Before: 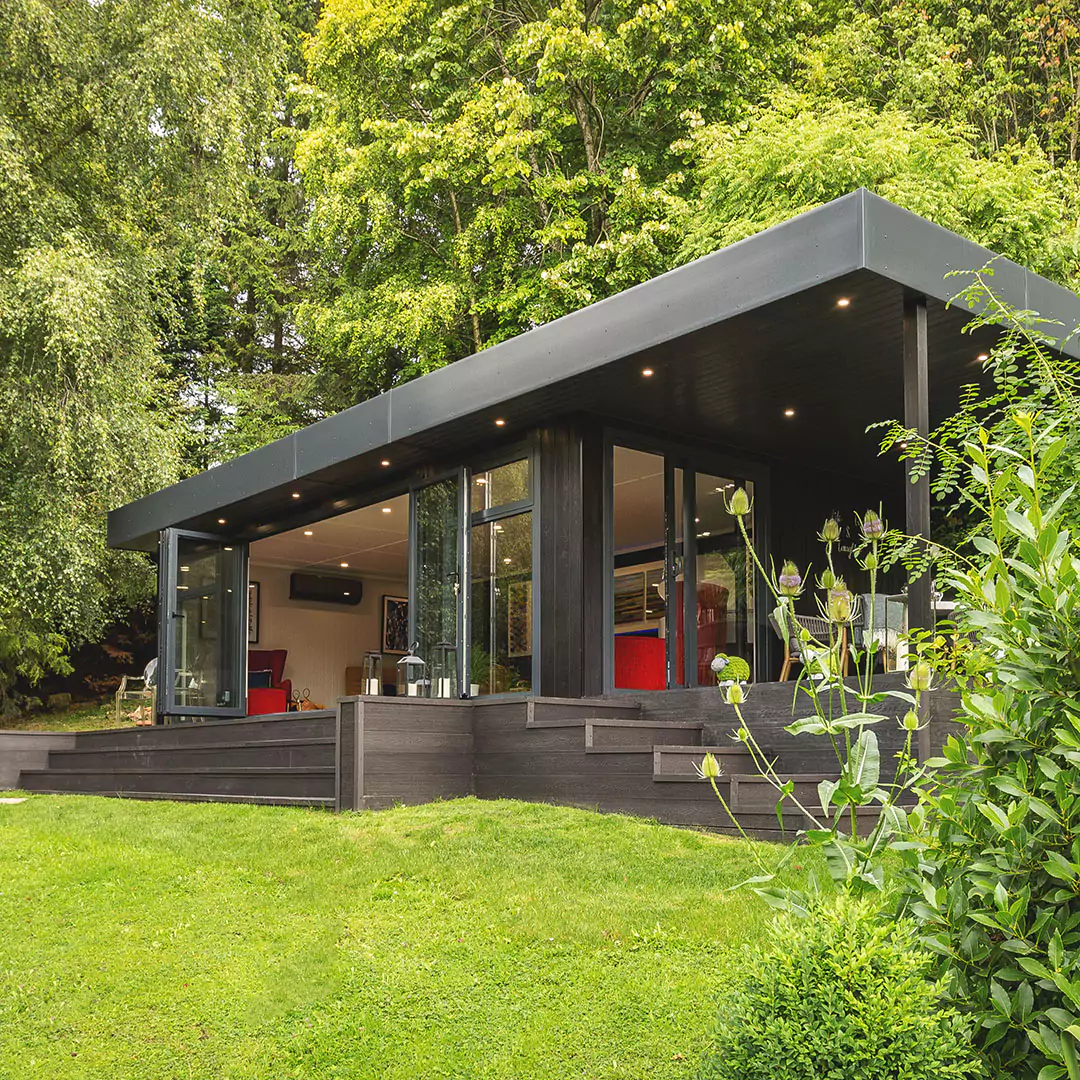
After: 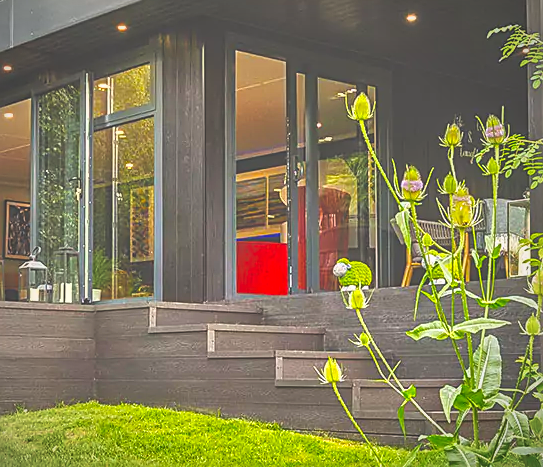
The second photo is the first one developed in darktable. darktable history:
sharpen: on, module defaults
crop: left 35.03%, top 36.625%, right 14.663%, bottom 20.057%
exposure: black level correction -0.023, exposure -0.039 EV, compensate highlight preservation false
vignetting: fall-off radius 60.92%
local contrast: detail 110%
tone equalizer: -7 EV 0.15 EV, -6 EV 0.6 EV, -5 EV 1.15 EV, -4 EV 1.33 EV, -3 EV 1.15 EV, -2 EV 0.6 EV, -1 EV 0.15 EV, mask exposure compensation -0.5 EV
color balance rgb: linear chroma grading › global chroma 15%, perceptual saturation grading › global saturation 30%
shadows and highlights: low approximation 0.01, soften with gaussian
